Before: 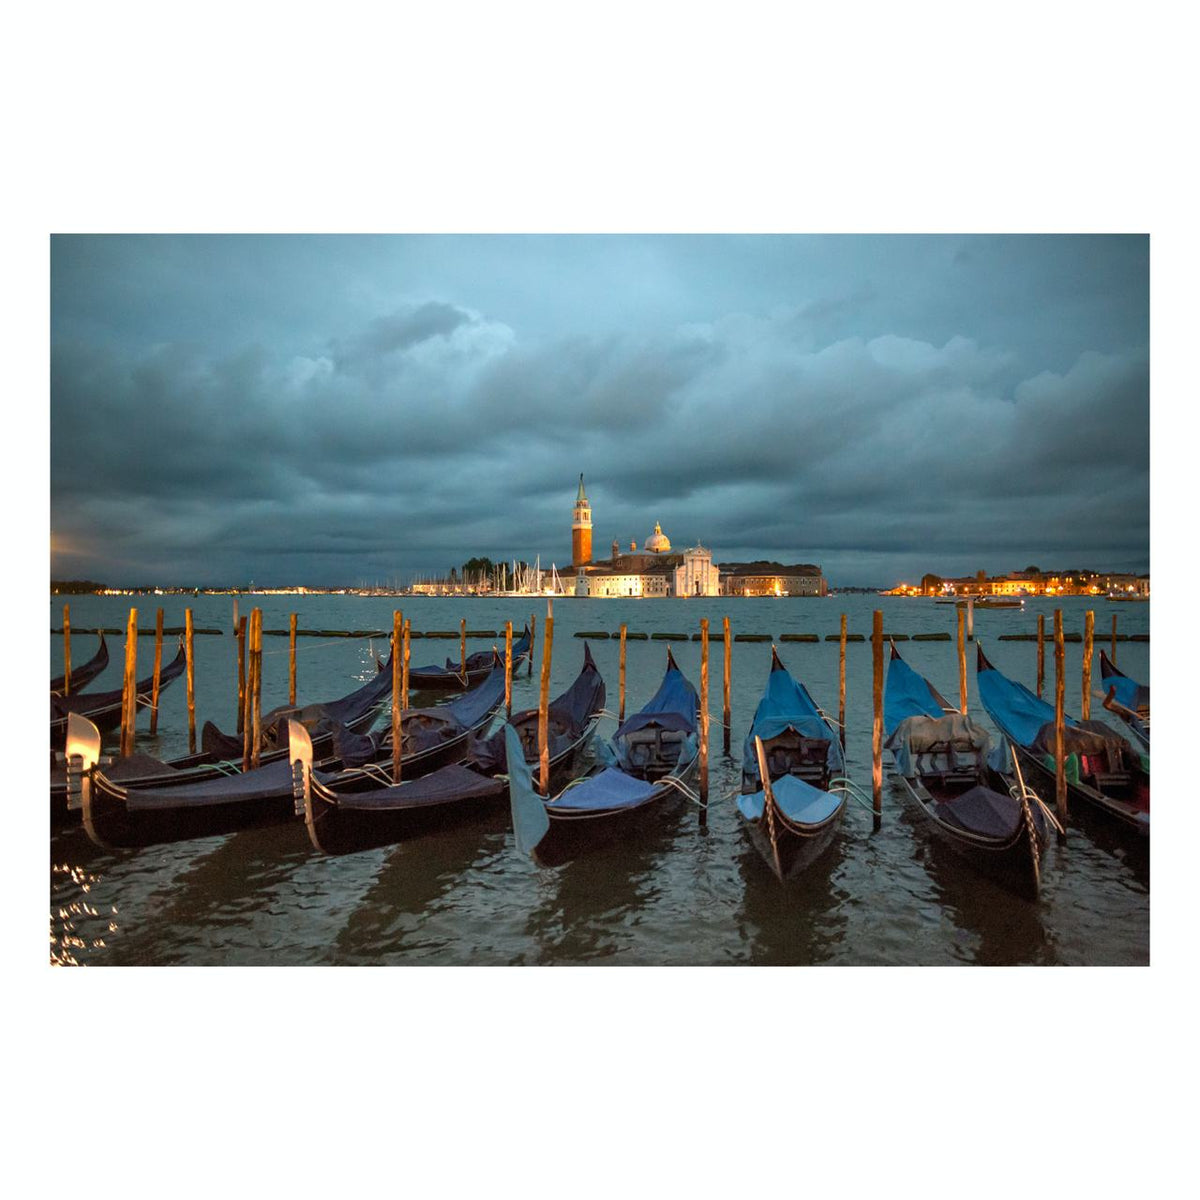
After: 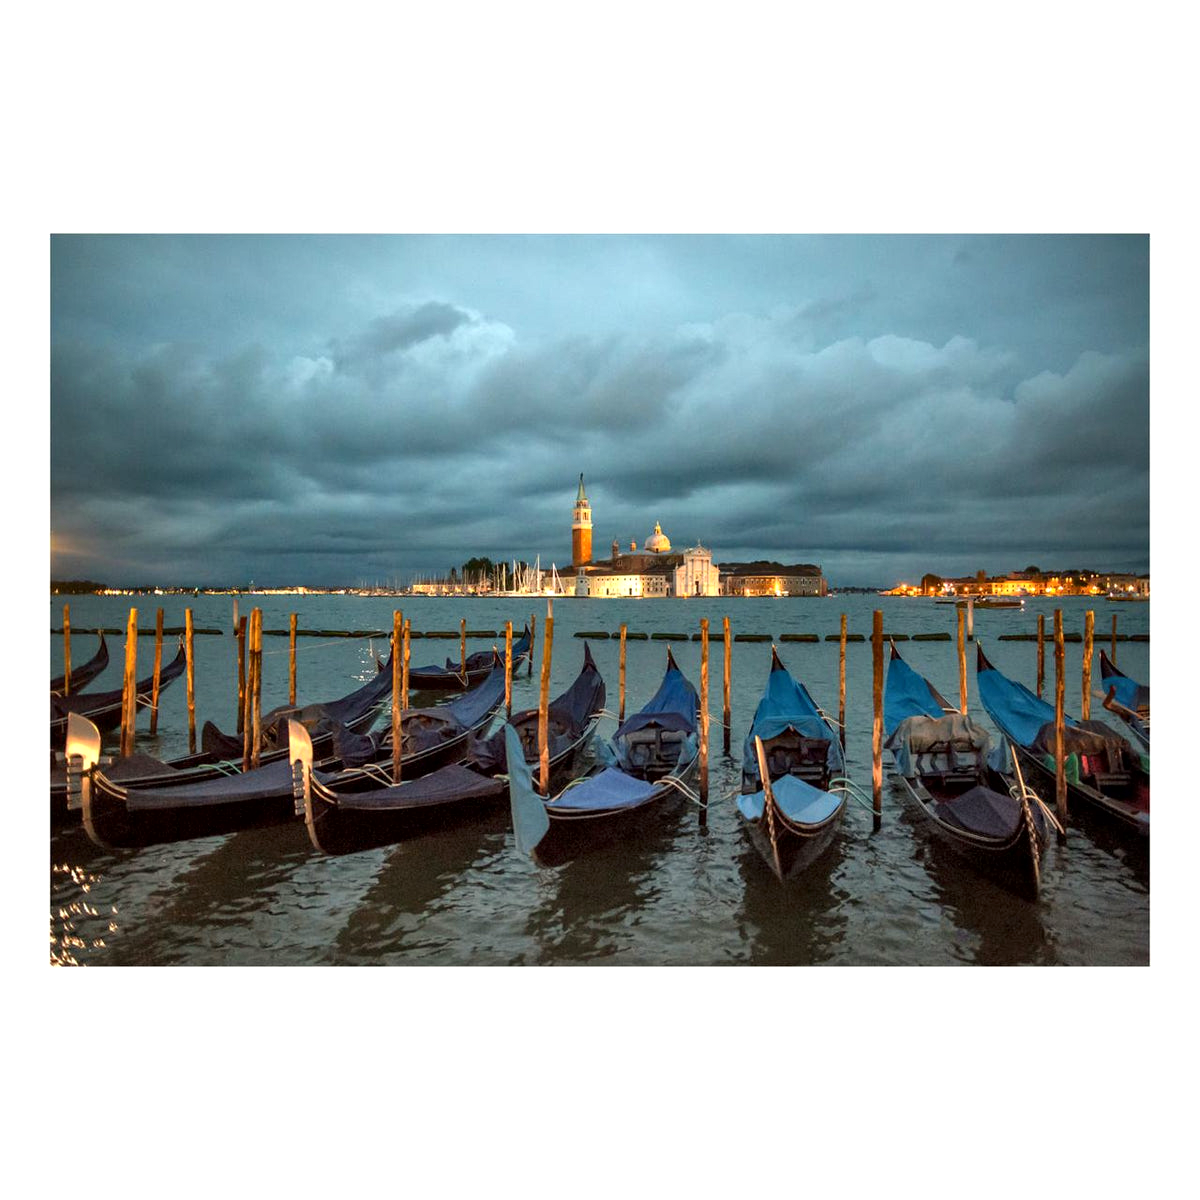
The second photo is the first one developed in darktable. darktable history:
color correction: highlights b* 3
exposure: exposure 0.217 EV, compensate highlight preservation false
local contrast: mode bilateral grid, contrast 20, coarseness 50, detail 132%, midtone range 0.2
